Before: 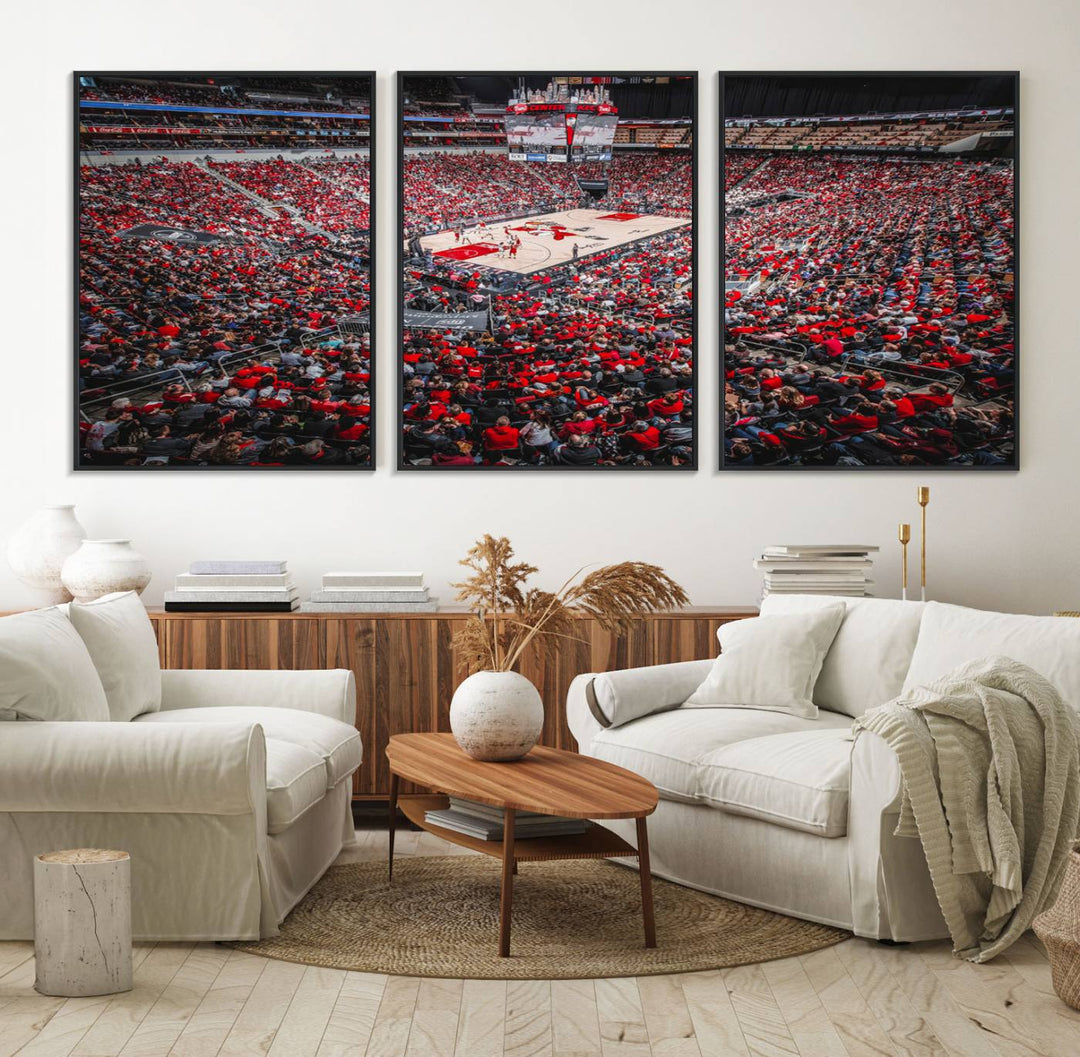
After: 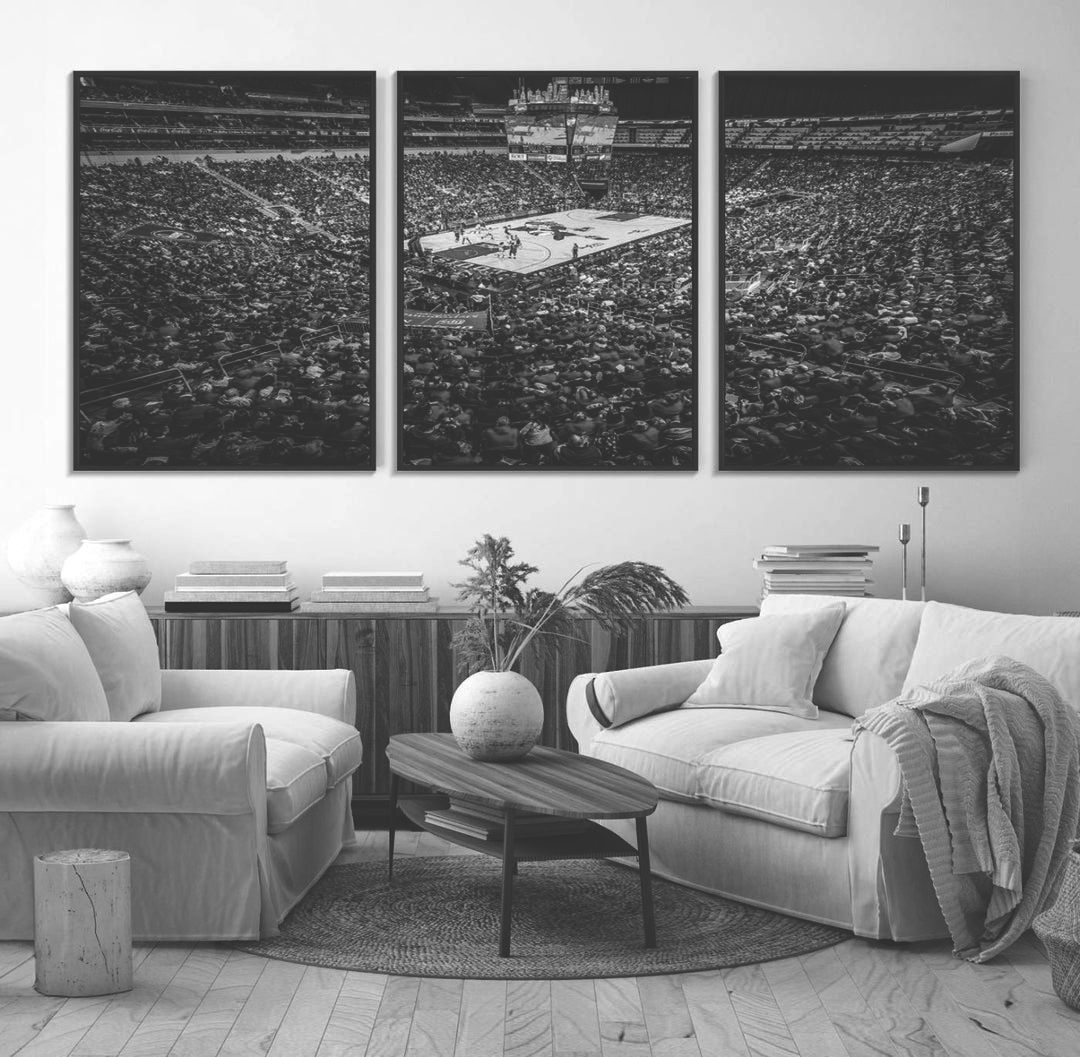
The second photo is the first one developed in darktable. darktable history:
rgb curve: curves: ch0 [(0, 0.186) (0.314, 0.284) (0.576, 0.466) (0.805, 0.691) (0.936, 0.886)]; ch1 [(0, 0.186) (0.314, 0.284) (0.581, 0.534) (0.771, 0.746) (0.936, 0.958)]; ch2 [(0, 0.216) (0.275, 0.39) (1, 1)], mode RGB, independent channels, compensate middle gray true, preserve colors none
monochrome: a 2.21, b -1.33, size 2.2
